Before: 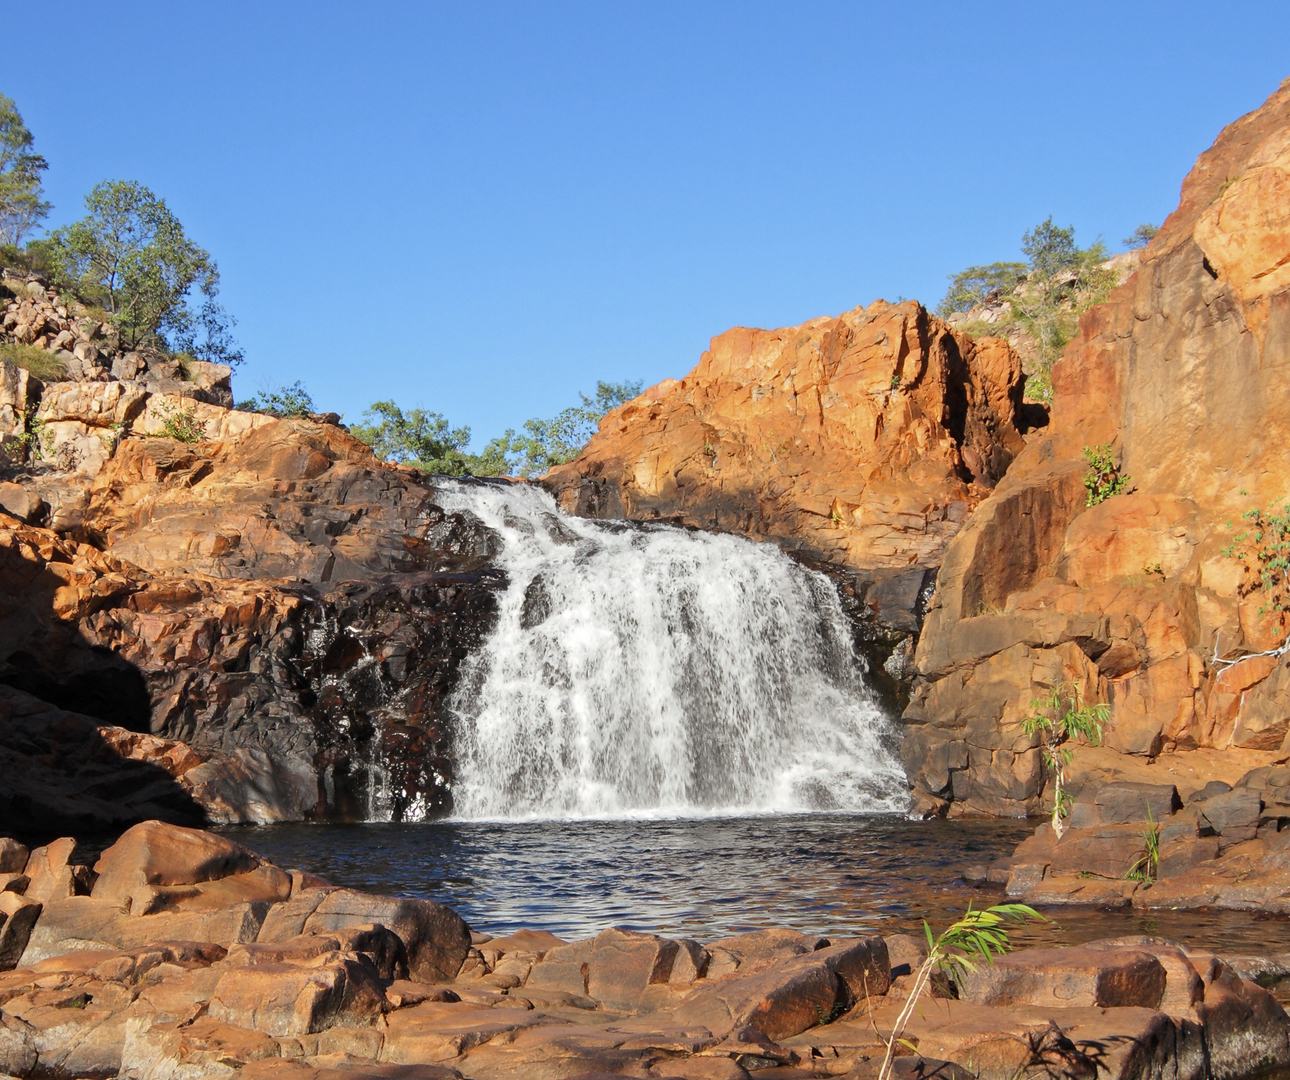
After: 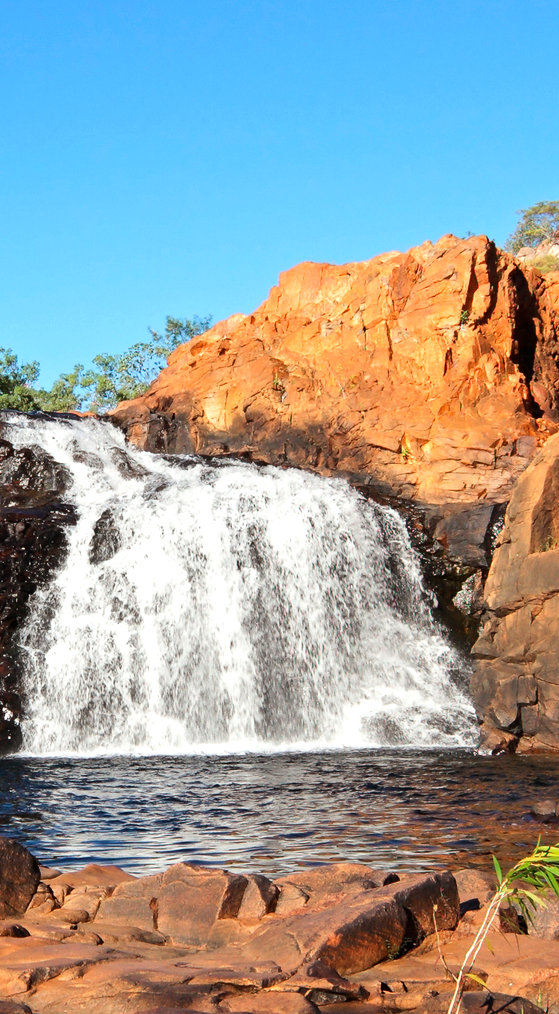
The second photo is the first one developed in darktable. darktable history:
crop: left 33.452%, top 6.025%, right 23.155%
tone equalizer: -8 EV -0.417 EV, -7 EV -0.389 EV, -6 EV -0.333 EV, -5 EV -0.222 EV, -3 EV 0.222 EV, -2 EV 0.333 EV, -1 EV 0.389 EV, +0 EV 0.417 EV, edges refinement/feathering 500, mask exposure compensation -1.57 EV, preserve details no
